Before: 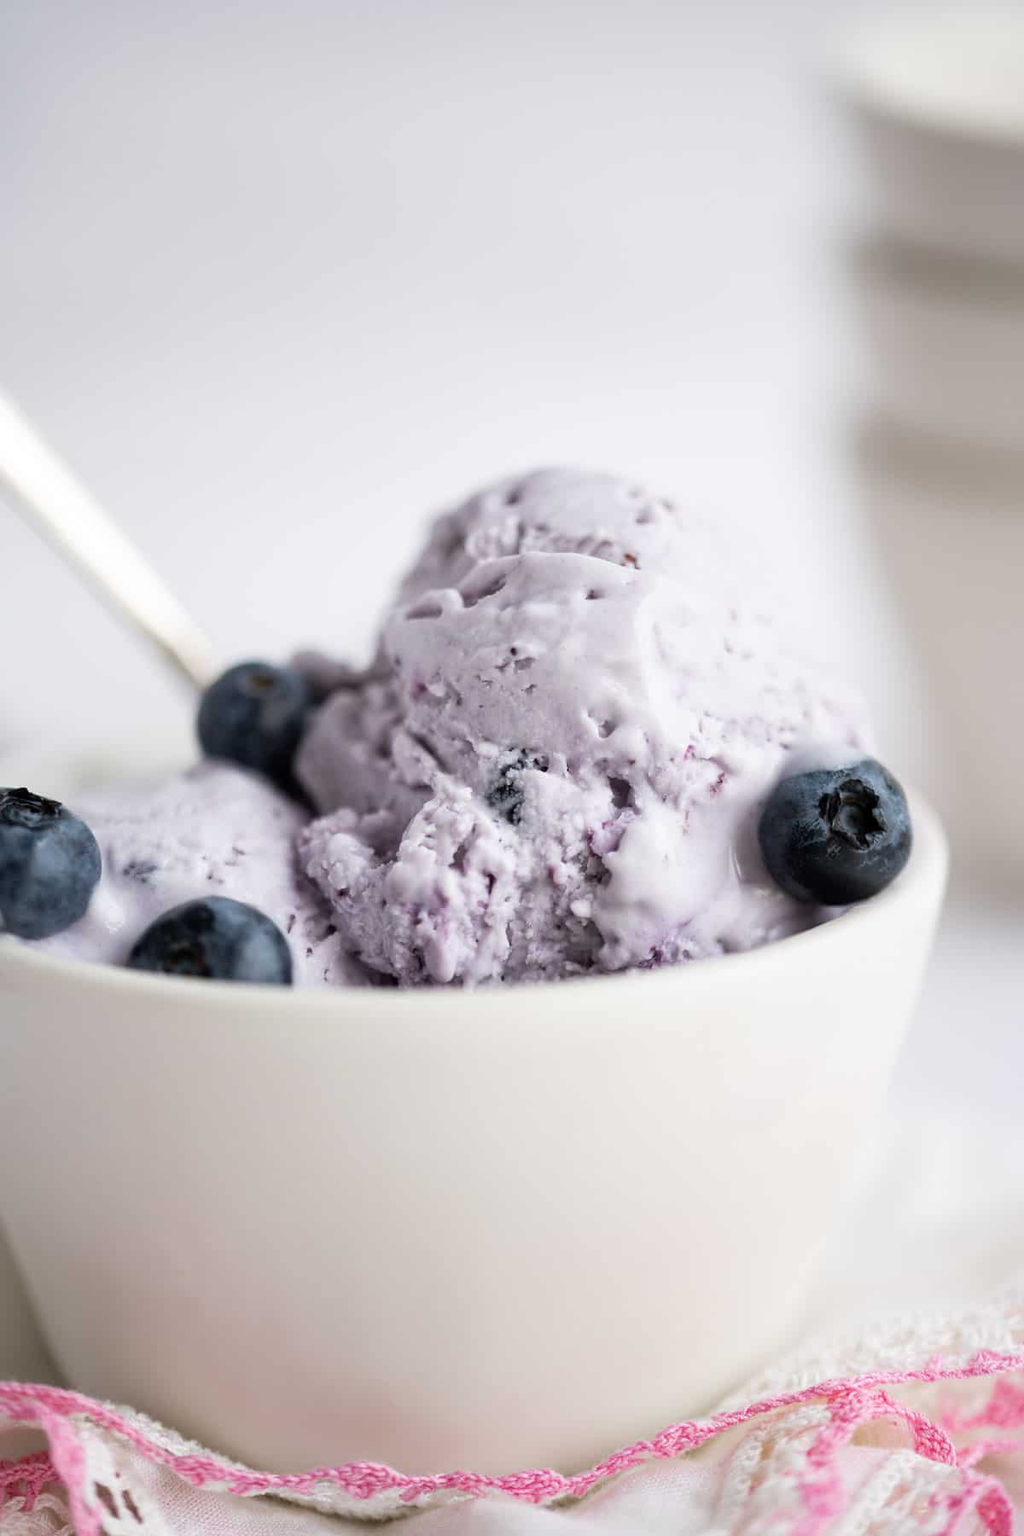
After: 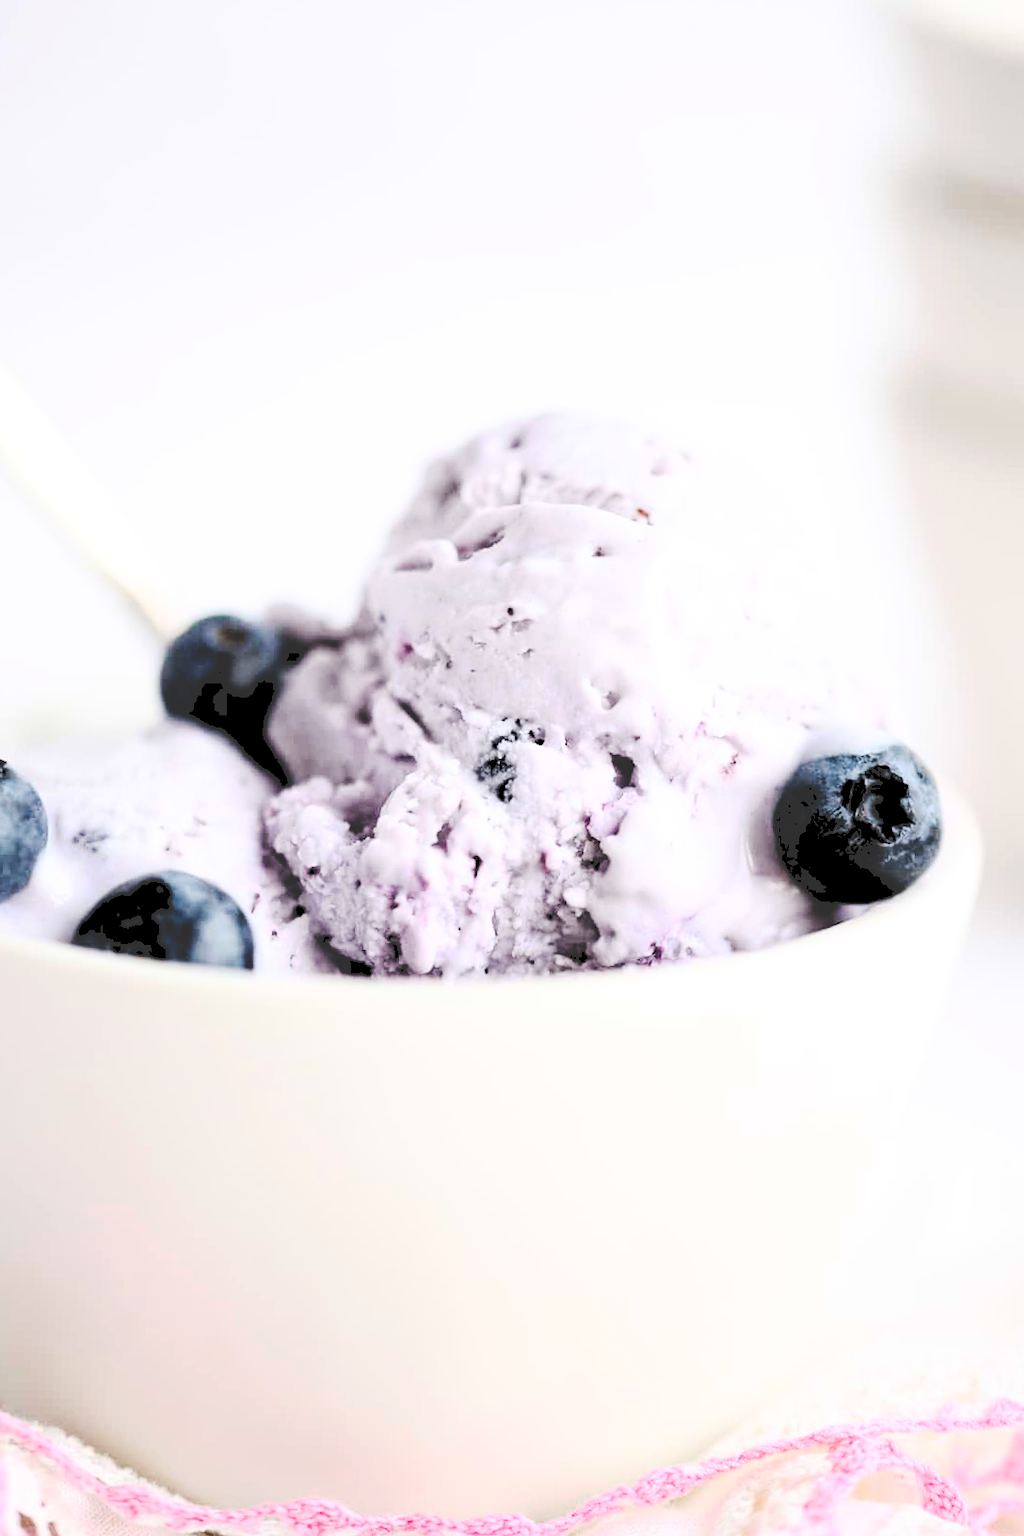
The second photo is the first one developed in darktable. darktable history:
crop and rotate: angle -1.96°, left 3.097%, top 4.154%, right 1.586%, bottom 0.529%
rgb levels: levels [[0.013, 0.434, 0.89], [0, 0.5, 1], [0, 0.5, 1]]
base curve: curves: ch0 [(0, 0) (0.005, 0.002) (0.193, 0.295) (0.399, 0.664) (0.75, 0.928) (1, 1)]
tone curve: curves: ch0 [(0, 0) (0.003, 0.195) (0.011, 0.196) (0.025, 0.196) (0.044, 0.196) (0.069, 0.196) (0.1, 0.196) (0.136, 0.197) (0.177, 0.207) (0.224, 0.224) (0.277, 0.268) (0.335, 0.336) (0.399, 0.424) (0.468, 0.533) (0.543, 0.632) (0.623, 0.715) (0.709, 0.789) (0.801, 0.85) (0.898, 0.906) (1, 1)], preserve colors none
